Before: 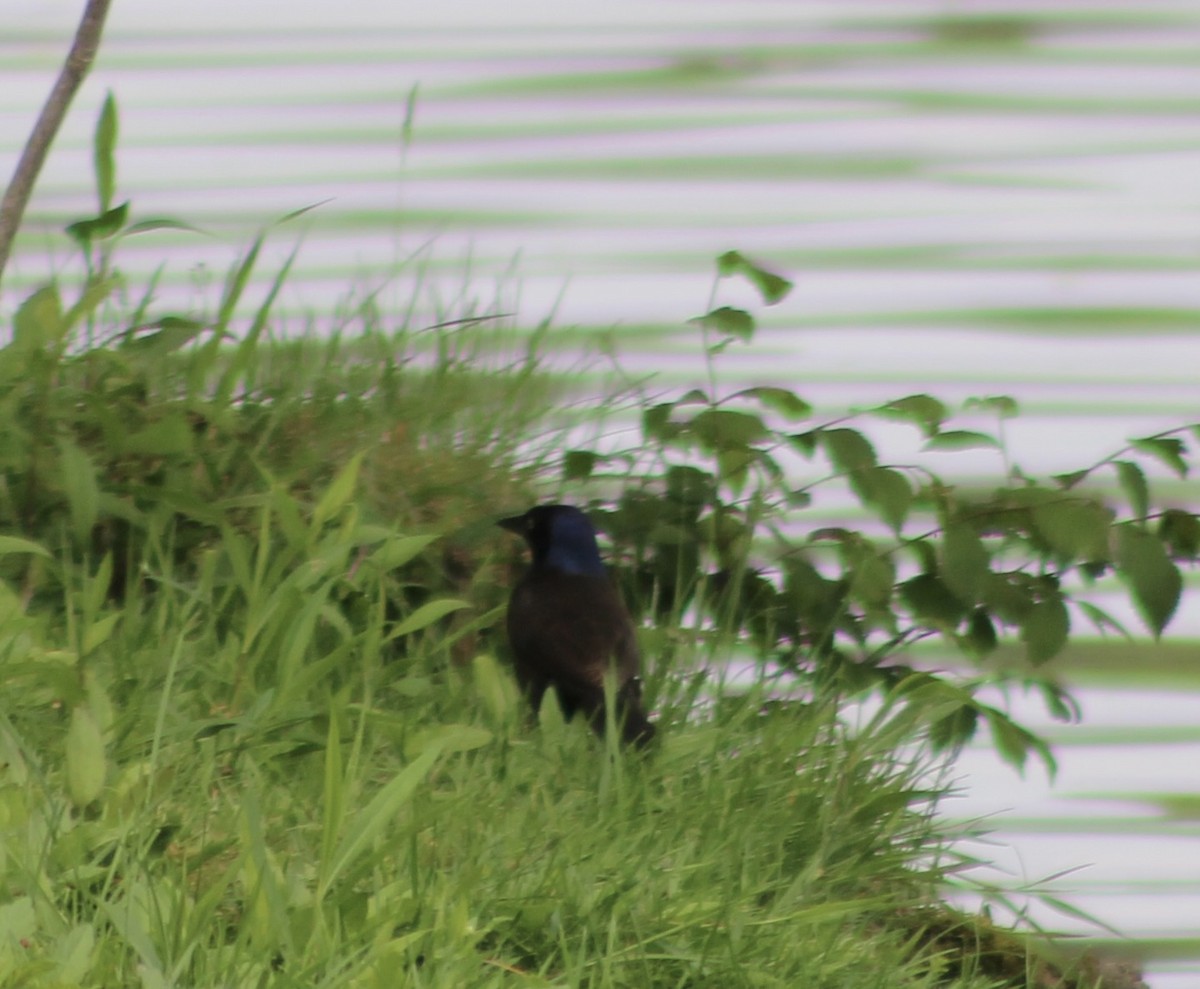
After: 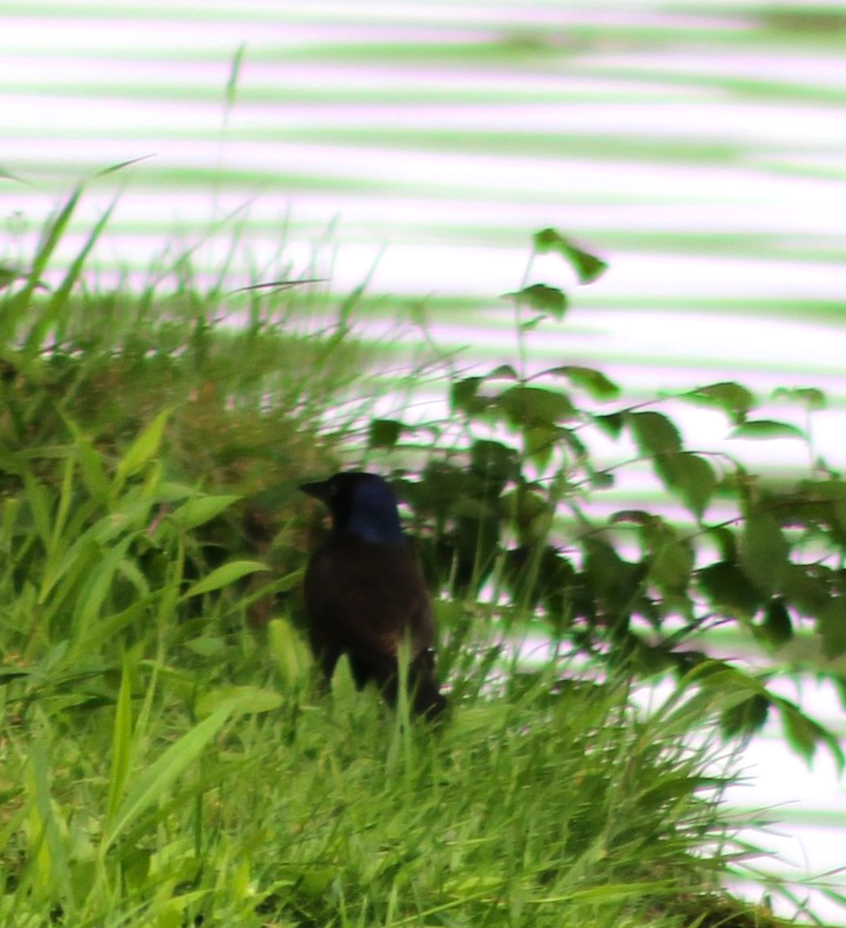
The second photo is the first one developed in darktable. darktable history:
color correction: highlights b* 0.068, saturation 1.12
tone equalizer: -8 EV -0.722 EV, -7 EV -0.729 EV, -6 EV -0.637 EV, -5 EV -0.386 EV, -3 EV 0.394 EV, -2 EV 0.6 EV, -1 EV 0.683 EV, +0 EV 0.755 EV, edges refinement/feathering 500, mask exposure compensation -1.57 EV, preserve details no
crop and rotate: angle -3.1°, left 14.201%, top 0.032%, right 10.746%, bottom 0.037%
